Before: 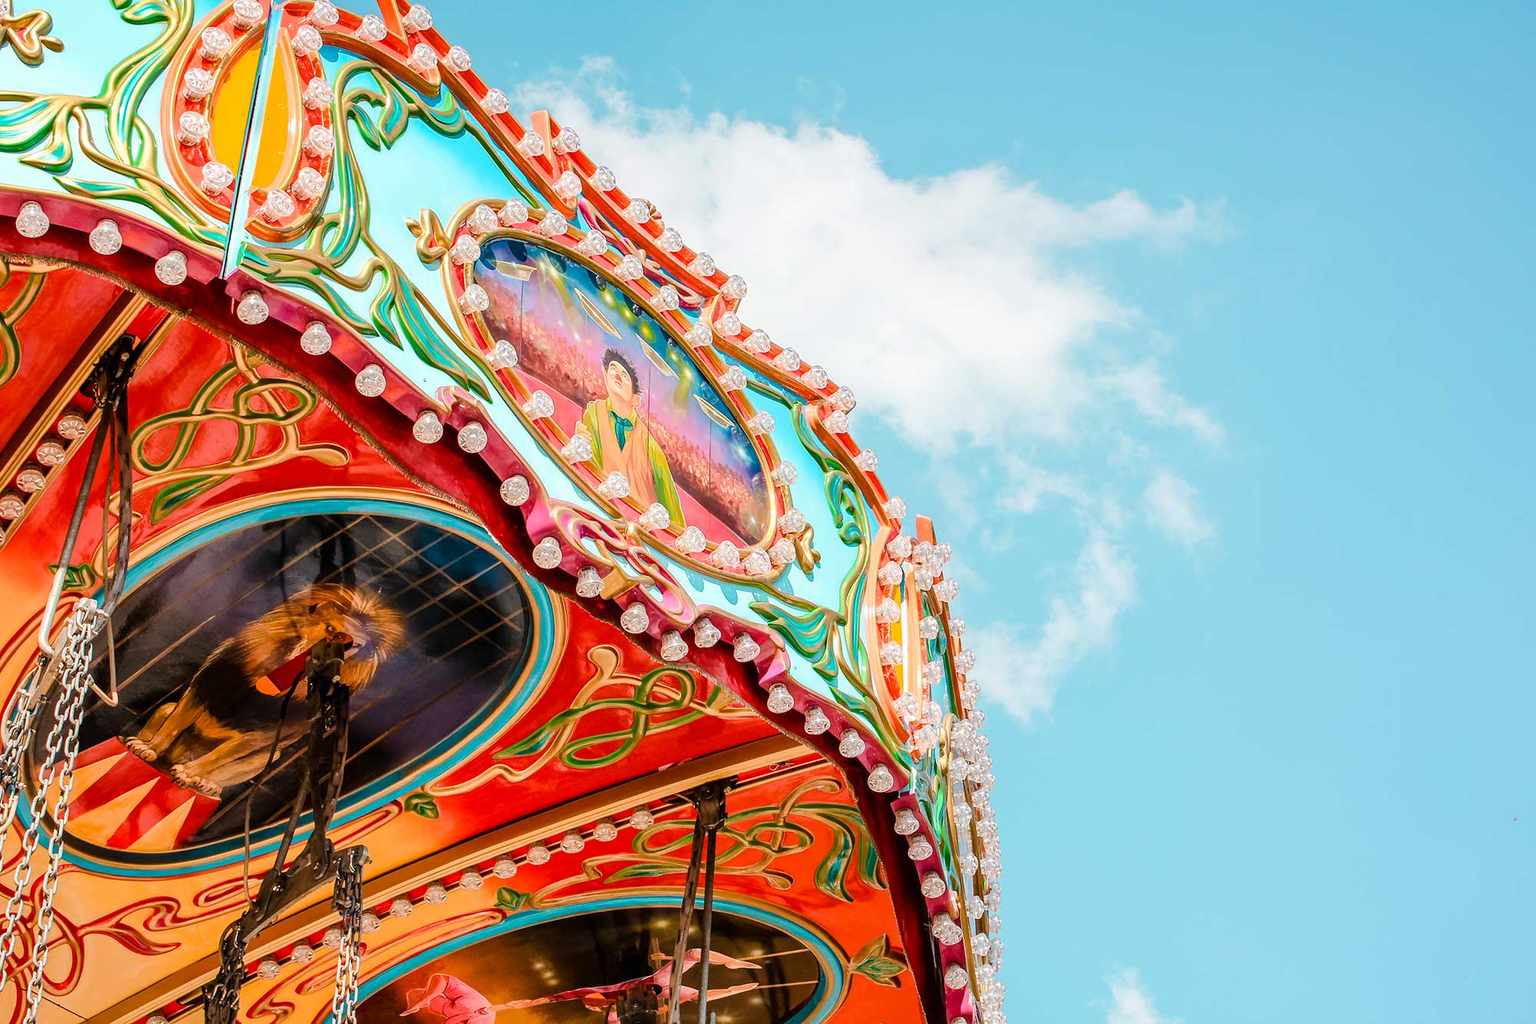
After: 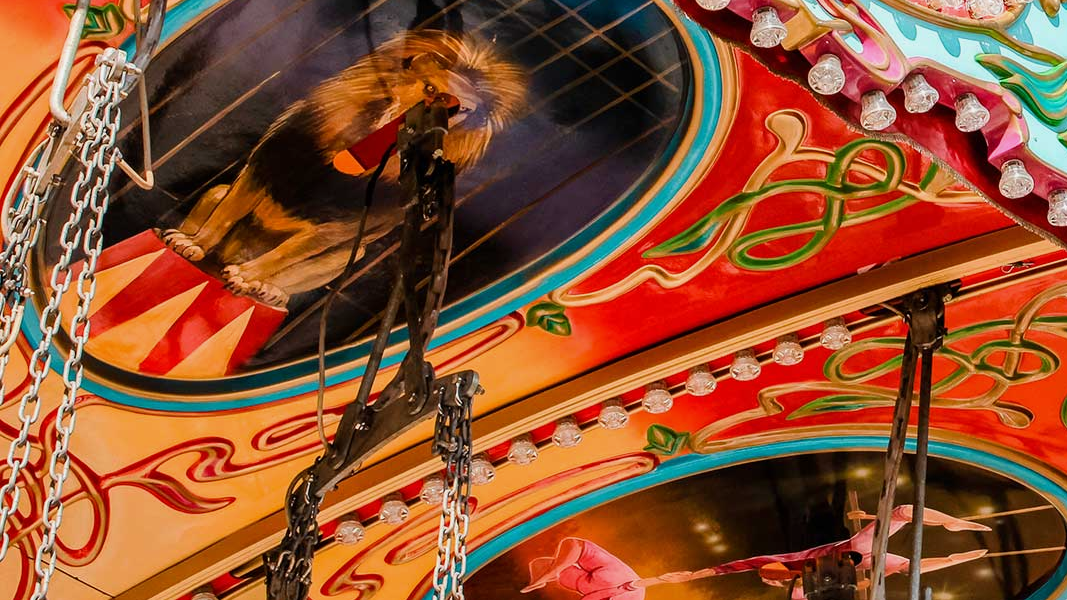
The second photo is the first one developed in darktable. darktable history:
crop and rotate: top 54.778%, right 46.61%, bottom 0.159%
exposure: exposure -0.157 EV, compensate highlight preservation false
